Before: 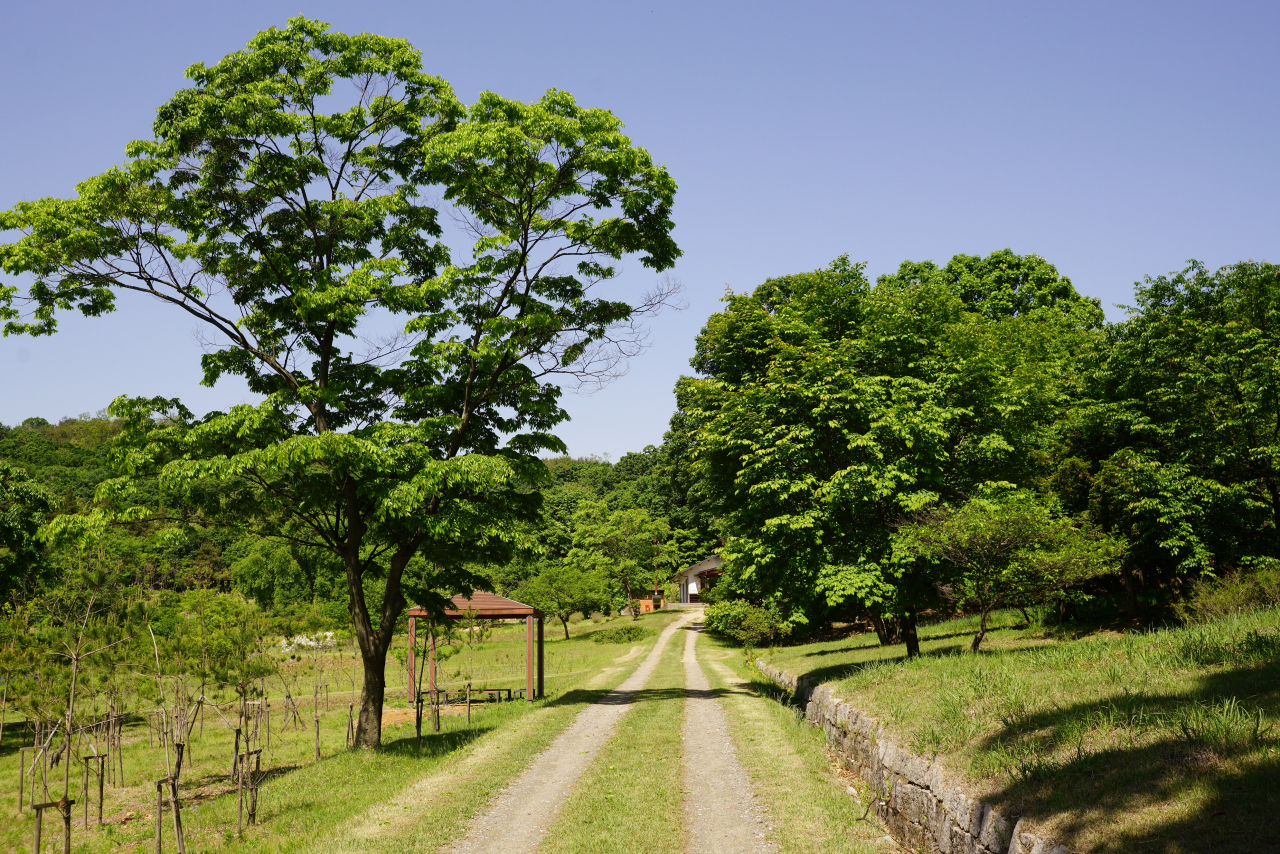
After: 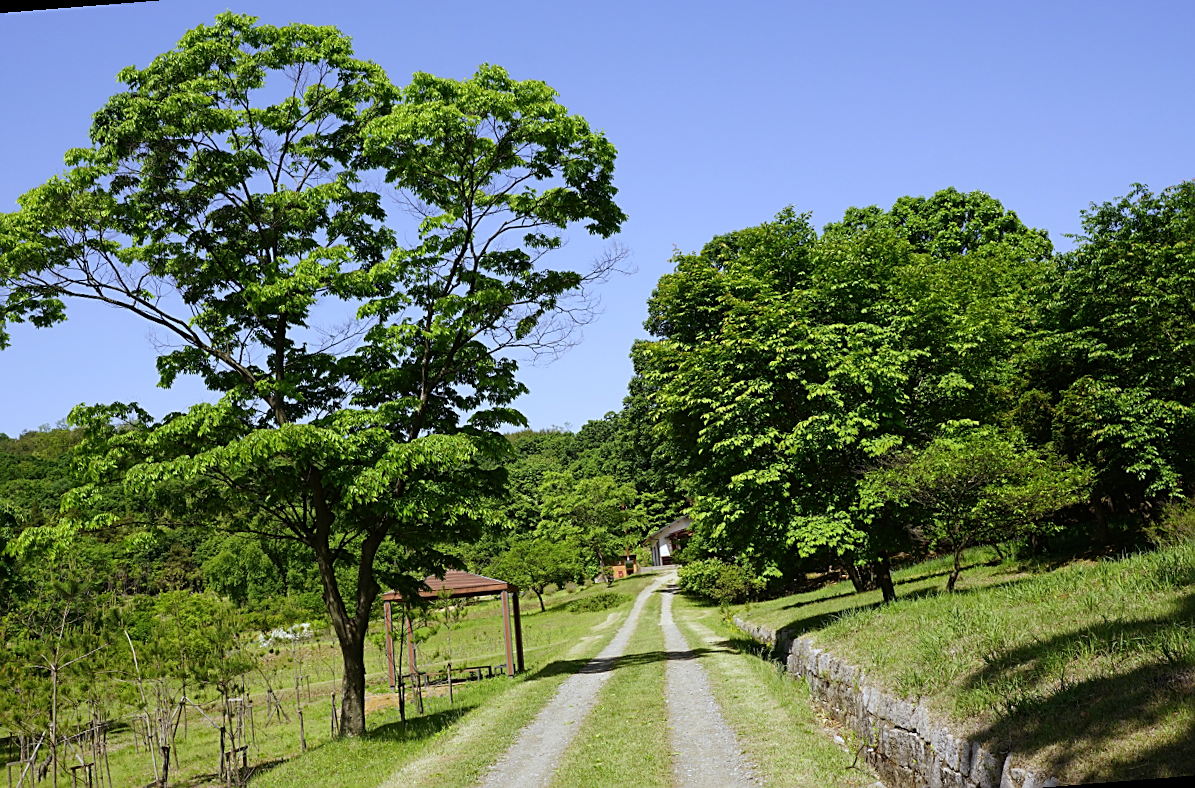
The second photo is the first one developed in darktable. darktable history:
white balance: red 0.926, green 1.003, blue 1.133
rotate and perspective: rotation -4.57°, crop left 0.054, crop right 0.944, crop top 0.087, crop bottom 0.914
sharpen: on, module defaults
